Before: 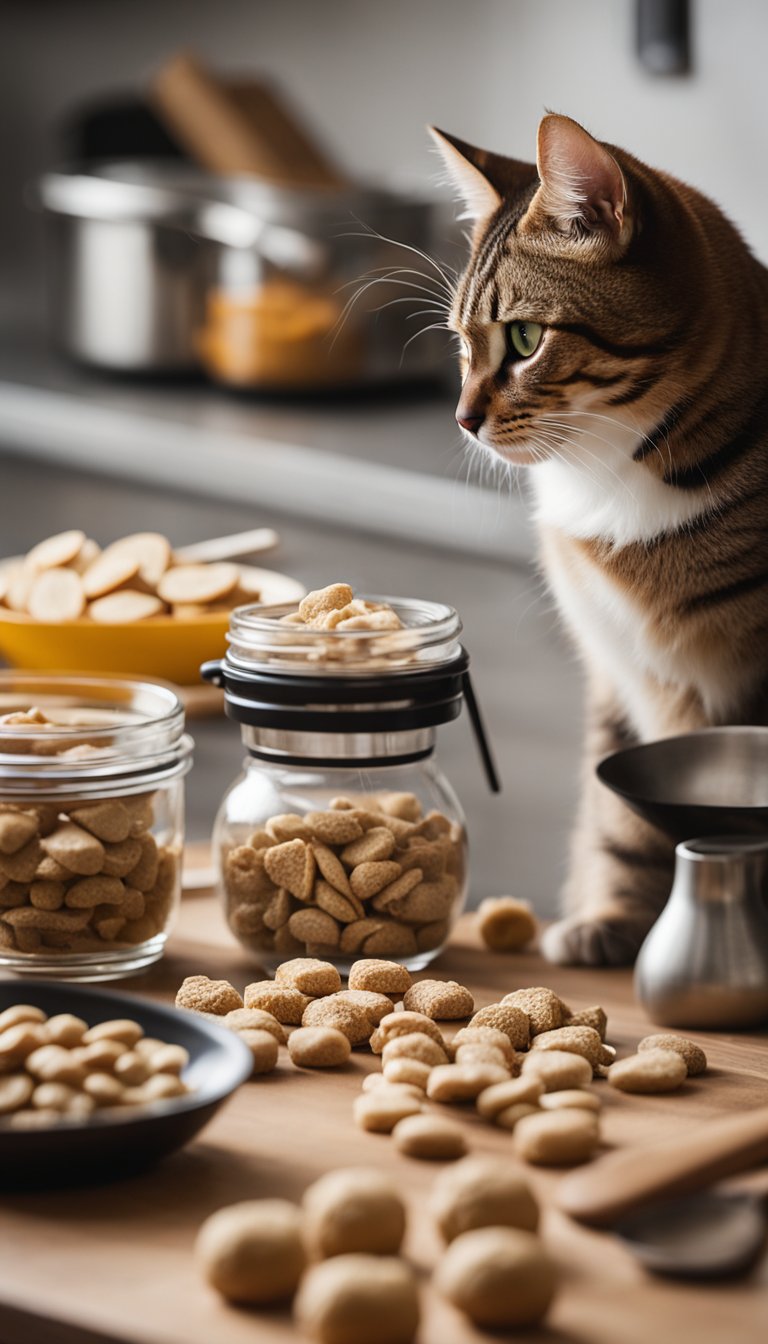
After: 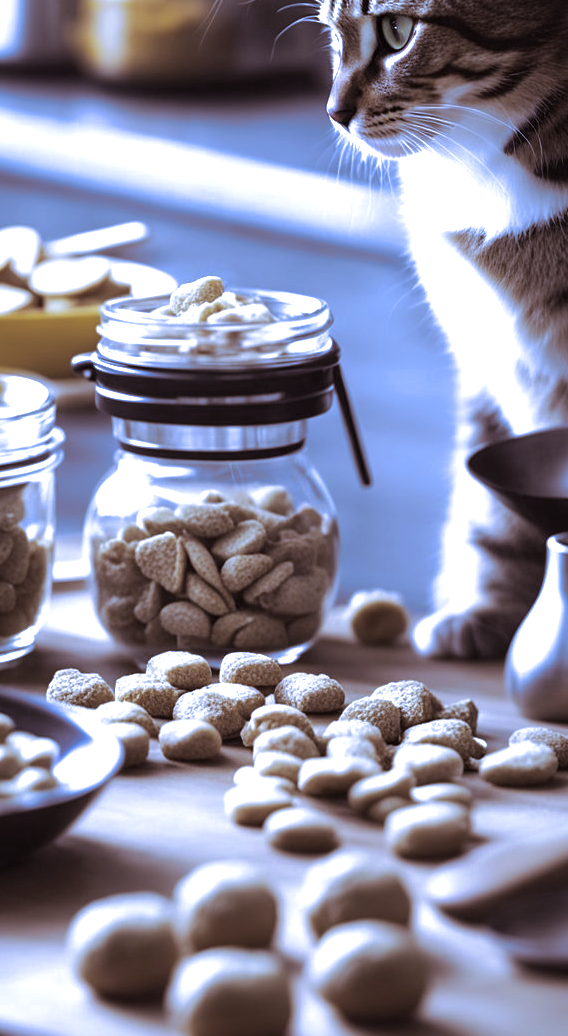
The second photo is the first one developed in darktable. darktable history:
exposure: exposure 0.375 EV, compensate highlight preservation false
split-toning: shadows › saturation 0.24, highlights › hue 54°, highlights › saturation 0.24
white balance: red 0.766, blue 1.537
crop: left 16.871%, top 22.857%, right 9.116%
